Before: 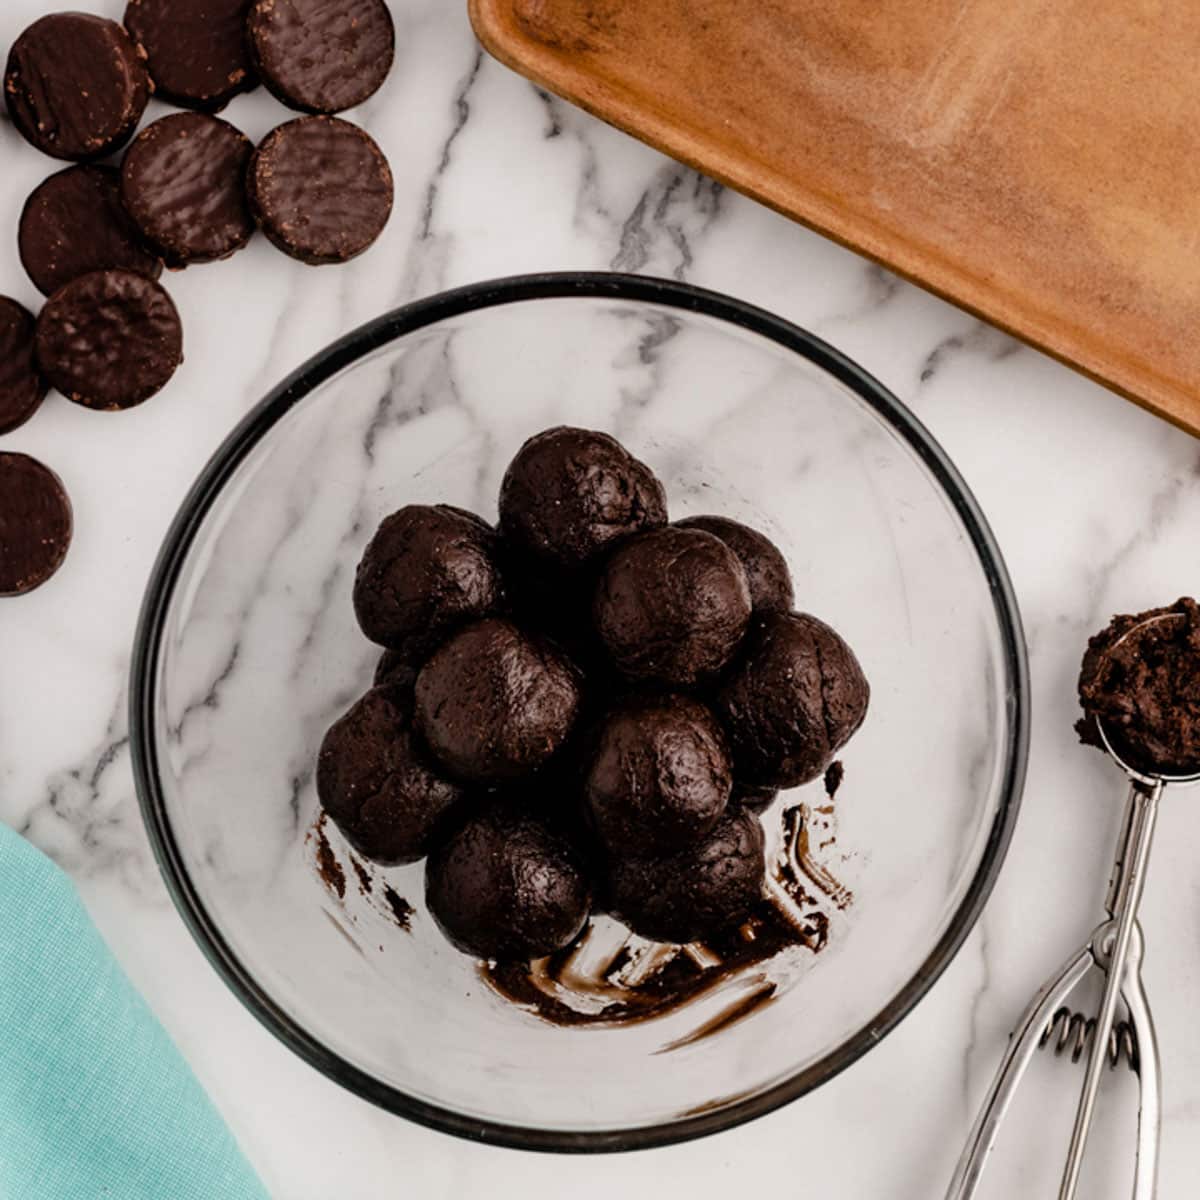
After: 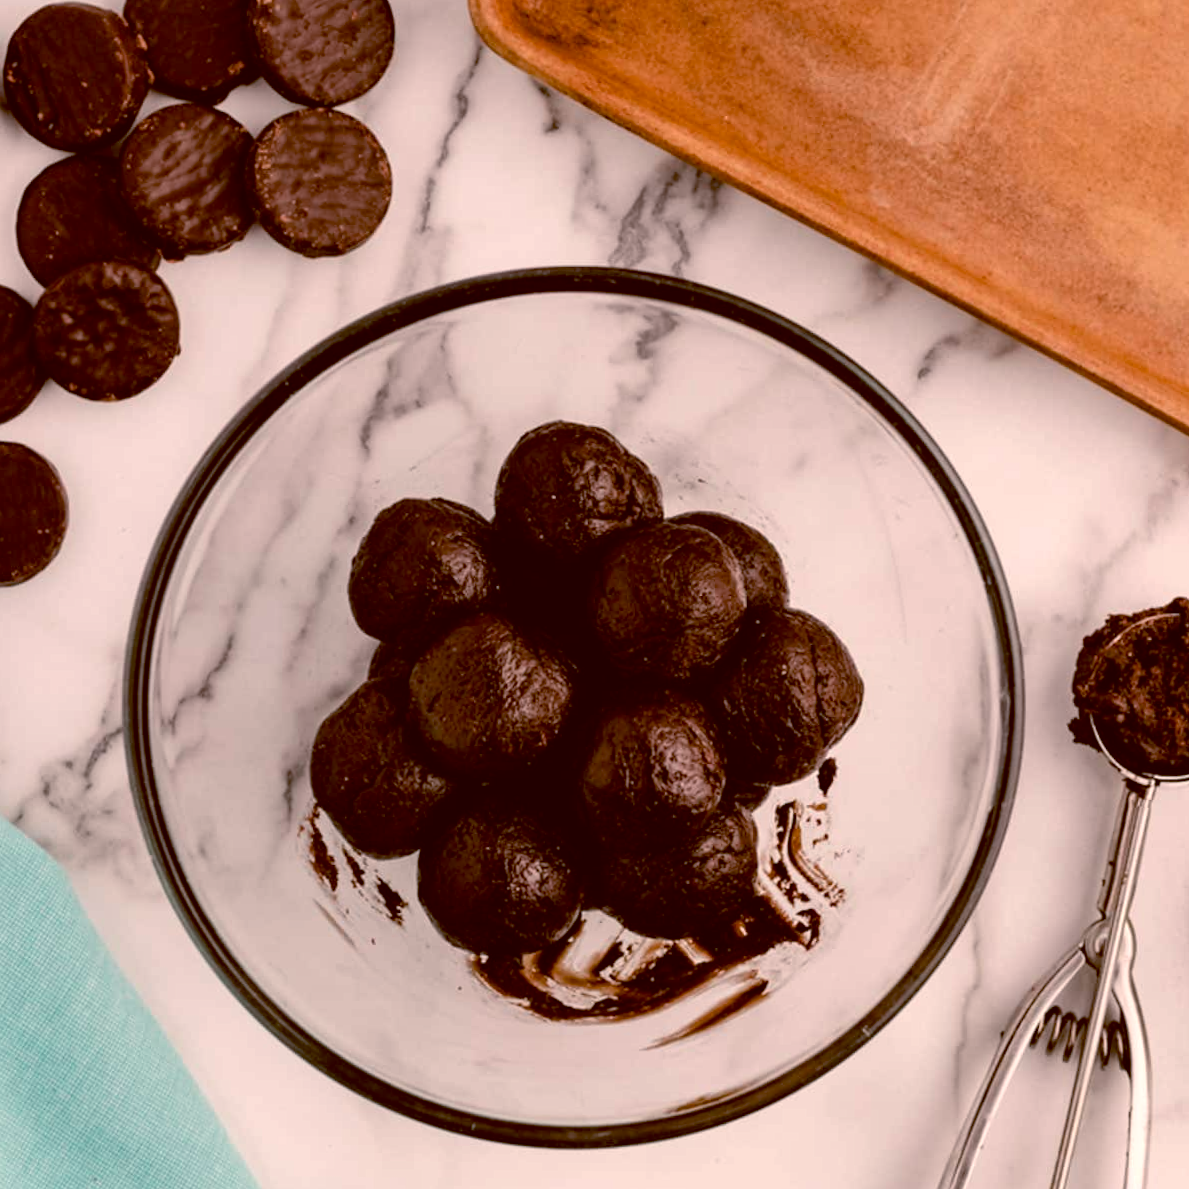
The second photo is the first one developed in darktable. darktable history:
crop and rotate: angle -0.5°
white balance: red 1.127, blue 0.943
color balance: lift [1, 1.015, 1.004, 0.985], gamma [1, 0.958, 0.971, 1.042], gain [1, 0.956, 0.977, 1.044]
